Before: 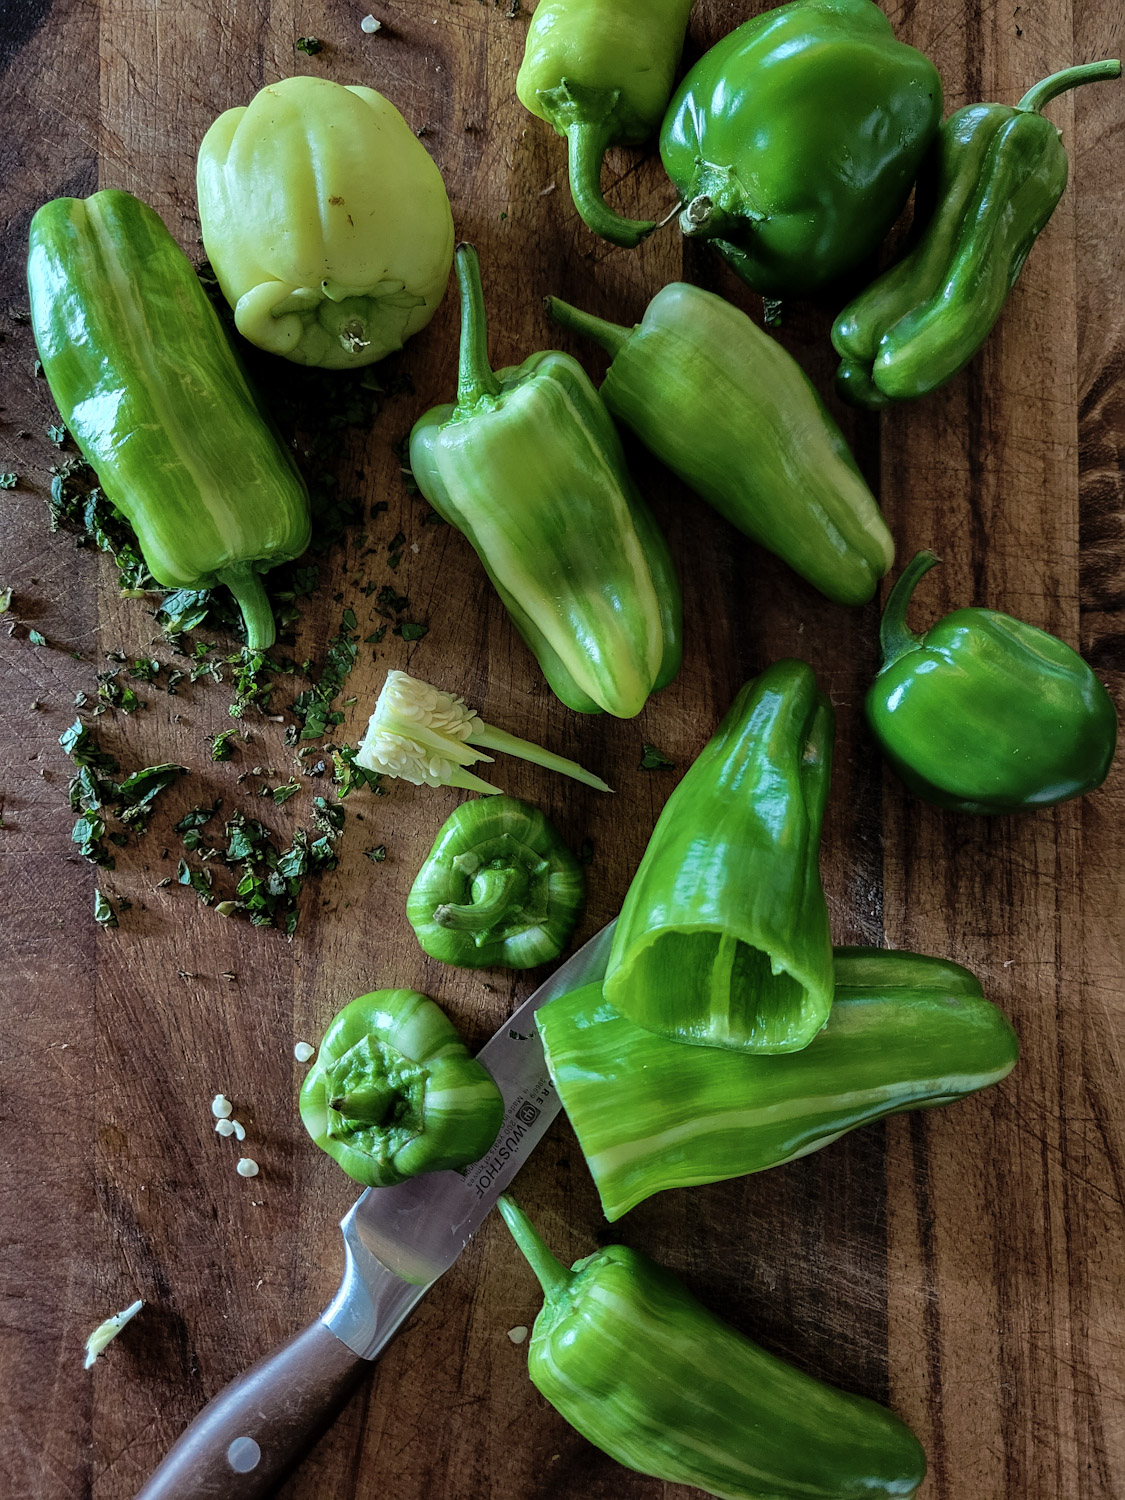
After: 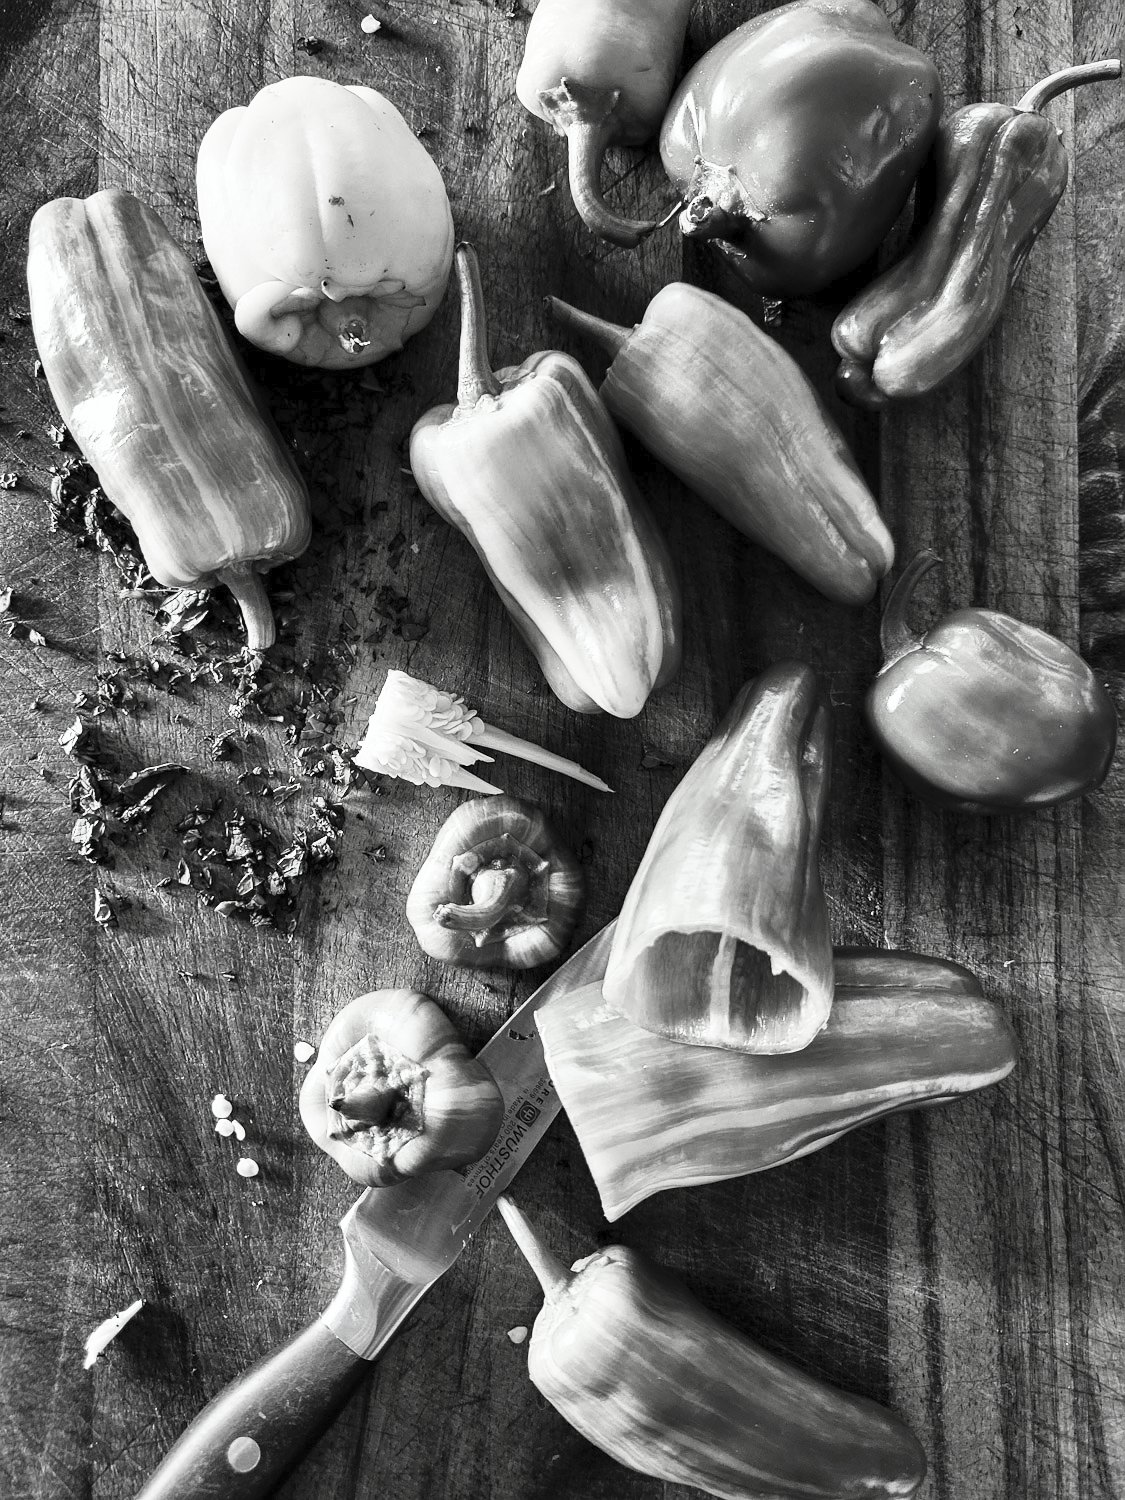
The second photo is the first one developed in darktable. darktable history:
contrast brightness saturation: contrast 0.544, brightness 0.474, saturation -0.981
